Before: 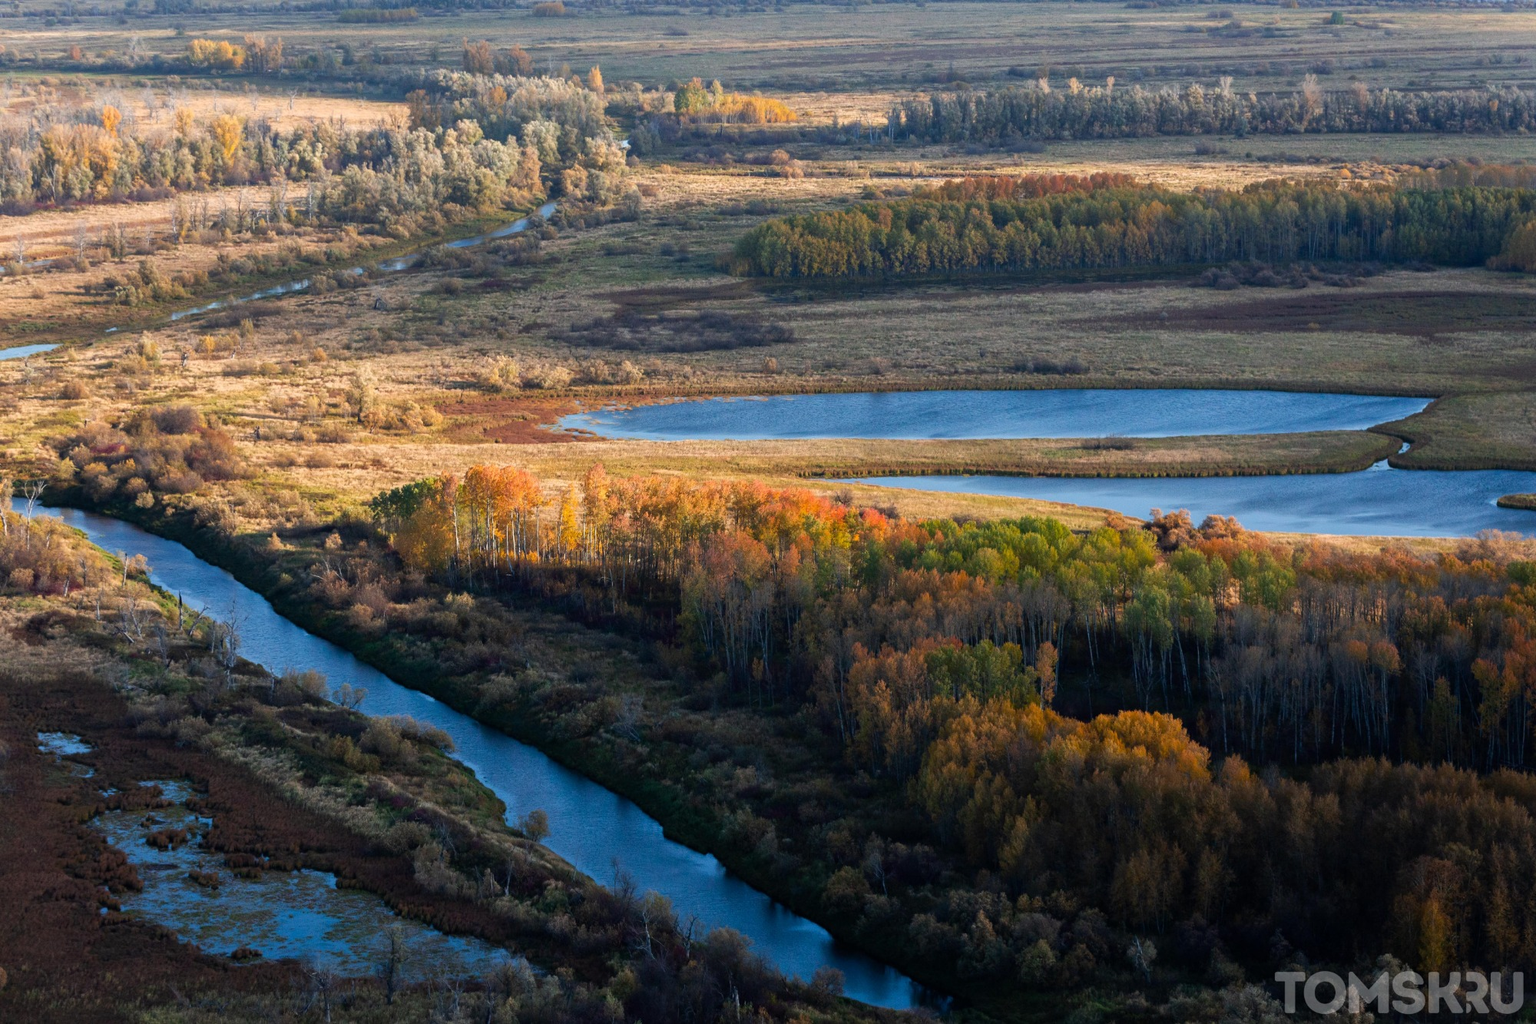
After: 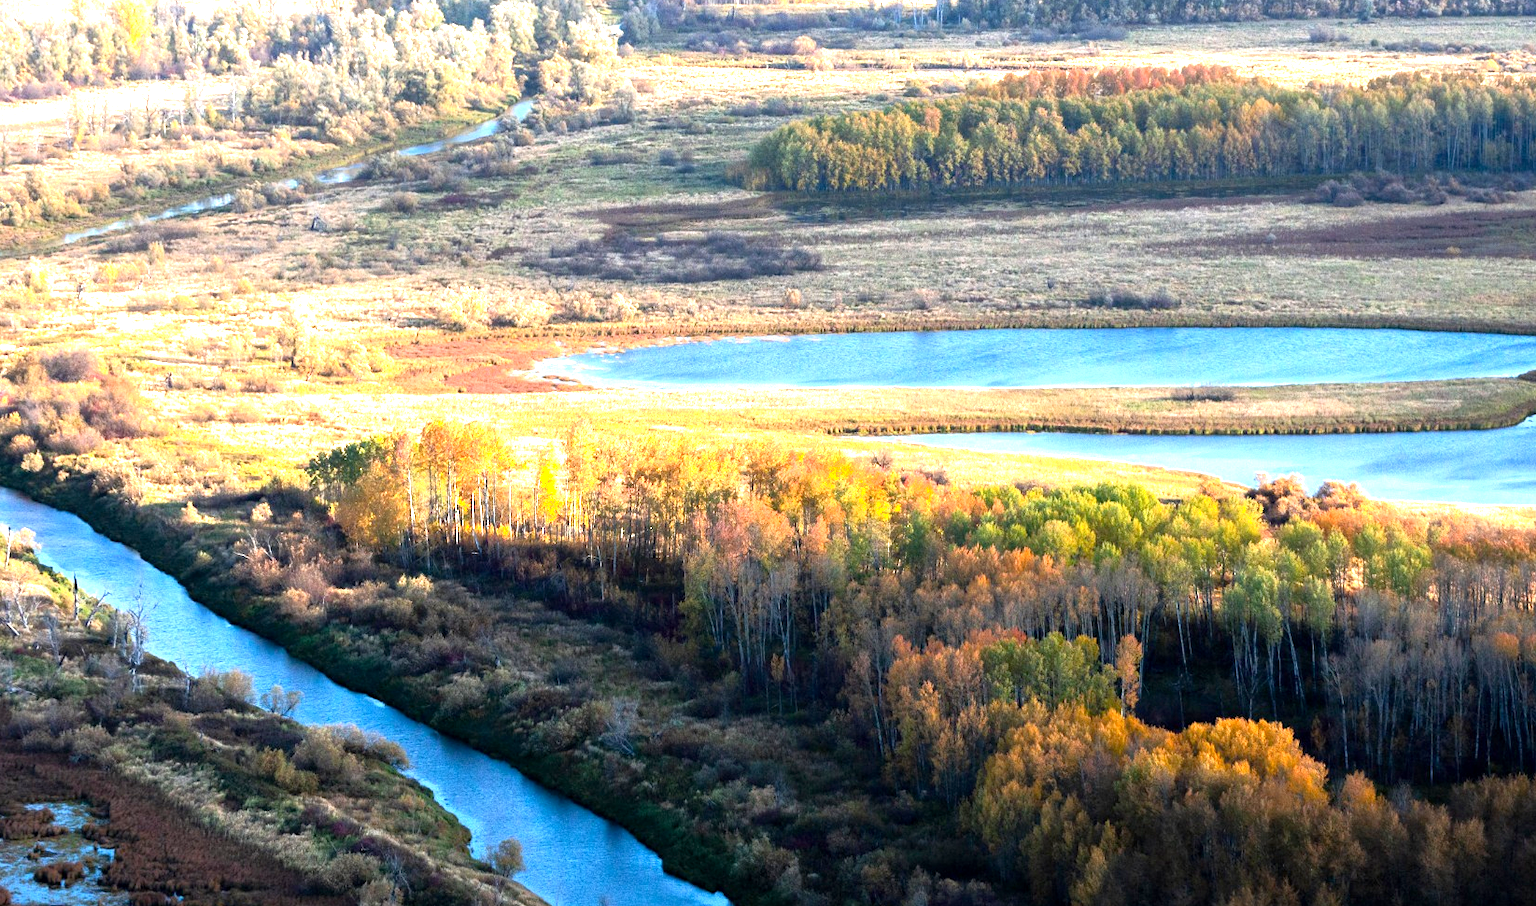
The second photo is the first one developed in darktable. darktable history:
exposure: black level correction 0.002, exposure 1.306 EV, compensate exposure bias true, compensate highlight preservation false
shadows and highlights: shadows 0.869, highlights 38.87, highlights color adjustment 55.84%
crop: left 7.737%, top 11.707%, right 9.996%, bottom 15.419%
tone equalizer: -8 EV -0.377 EV, -7 EV -0.427 EV, -6 EV -0.307 EV, -5 EV -0.219 EV, -3 EV 0.233 EV, -2 EV 0.323 EV, -1 EV 0.413 EV, +0 EV 0.386 EV, smoothing 1
